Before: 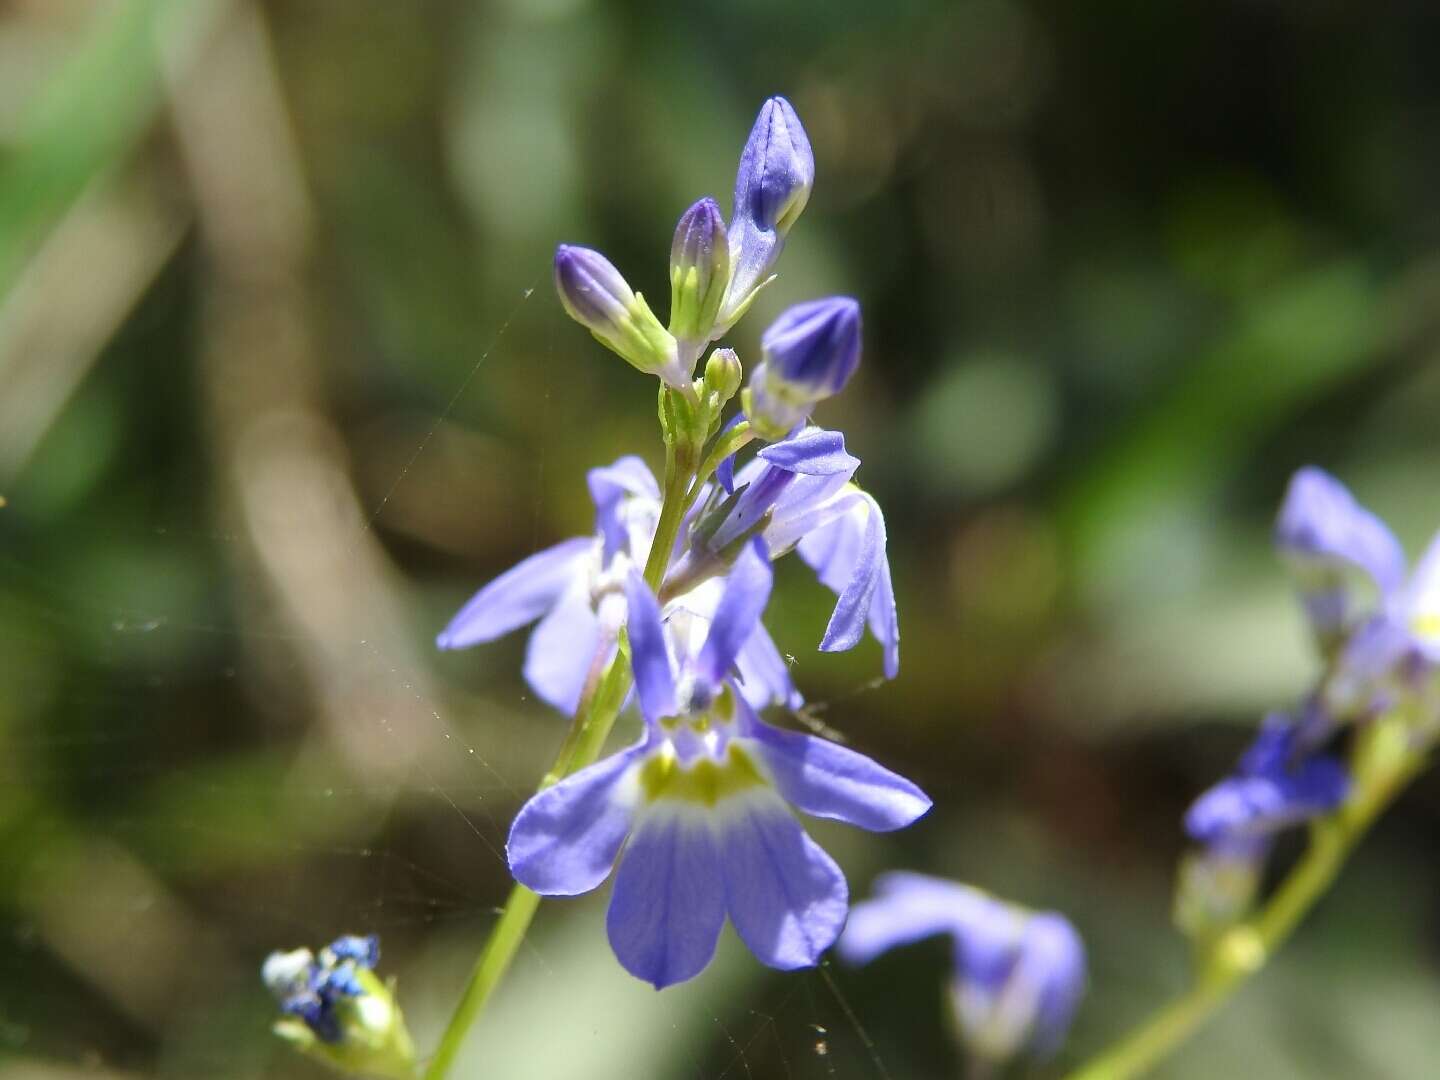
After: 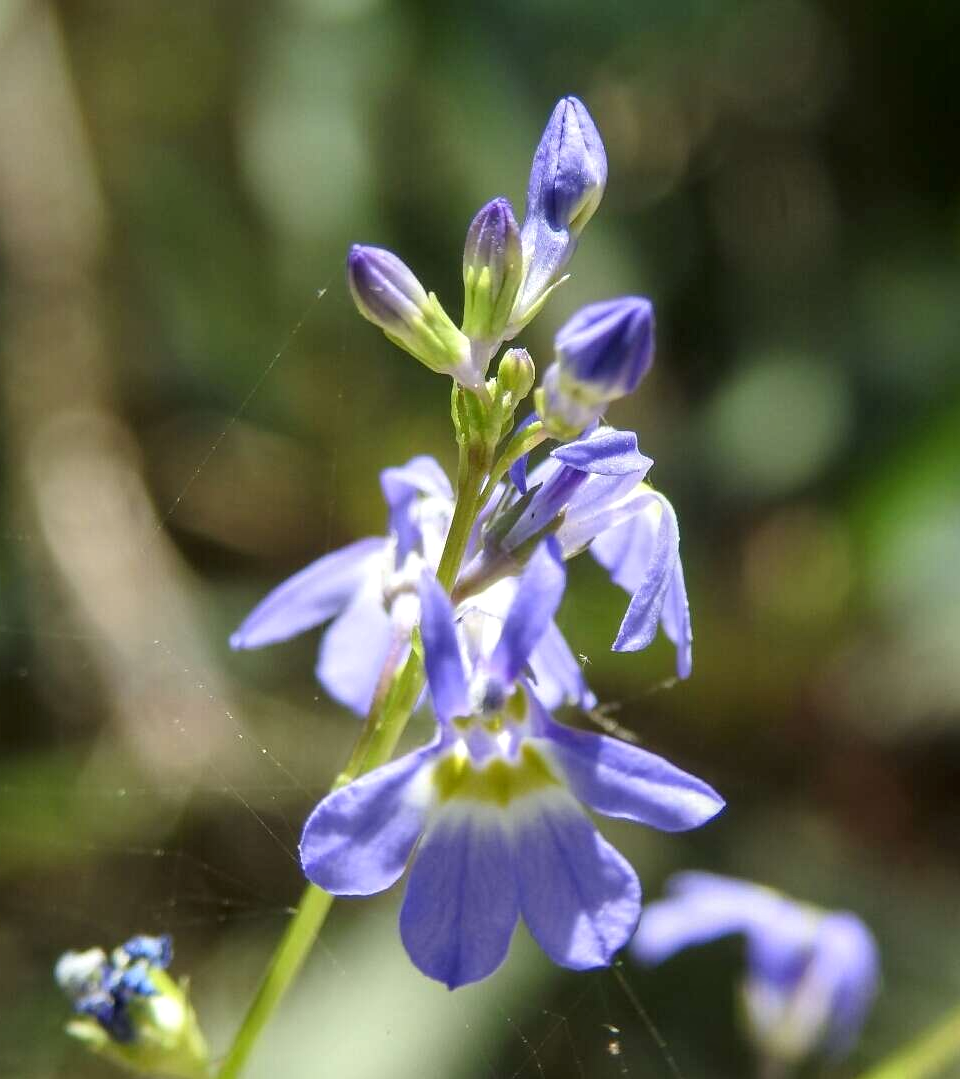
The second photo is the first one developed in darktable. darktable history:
crop and rotate: left 14.383%, right 18.944%
local contrast: on, module defaults
